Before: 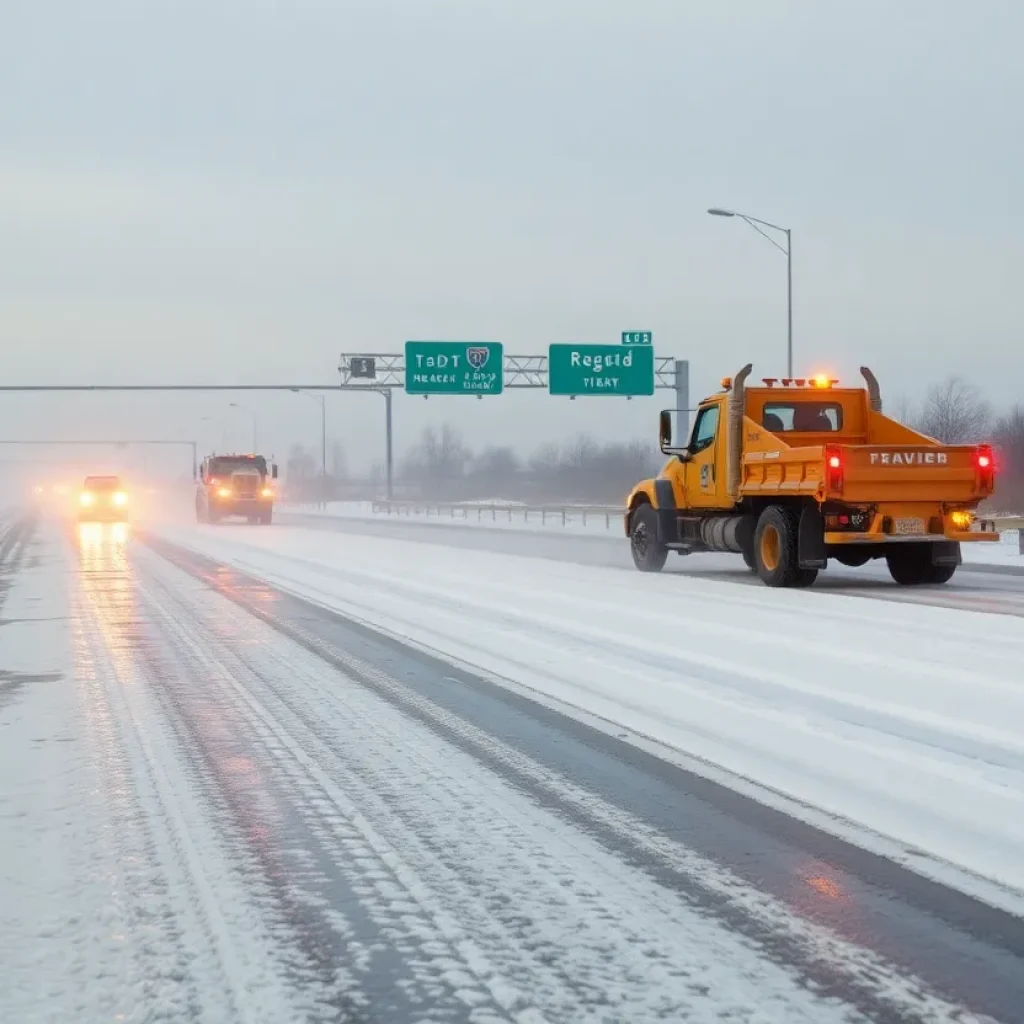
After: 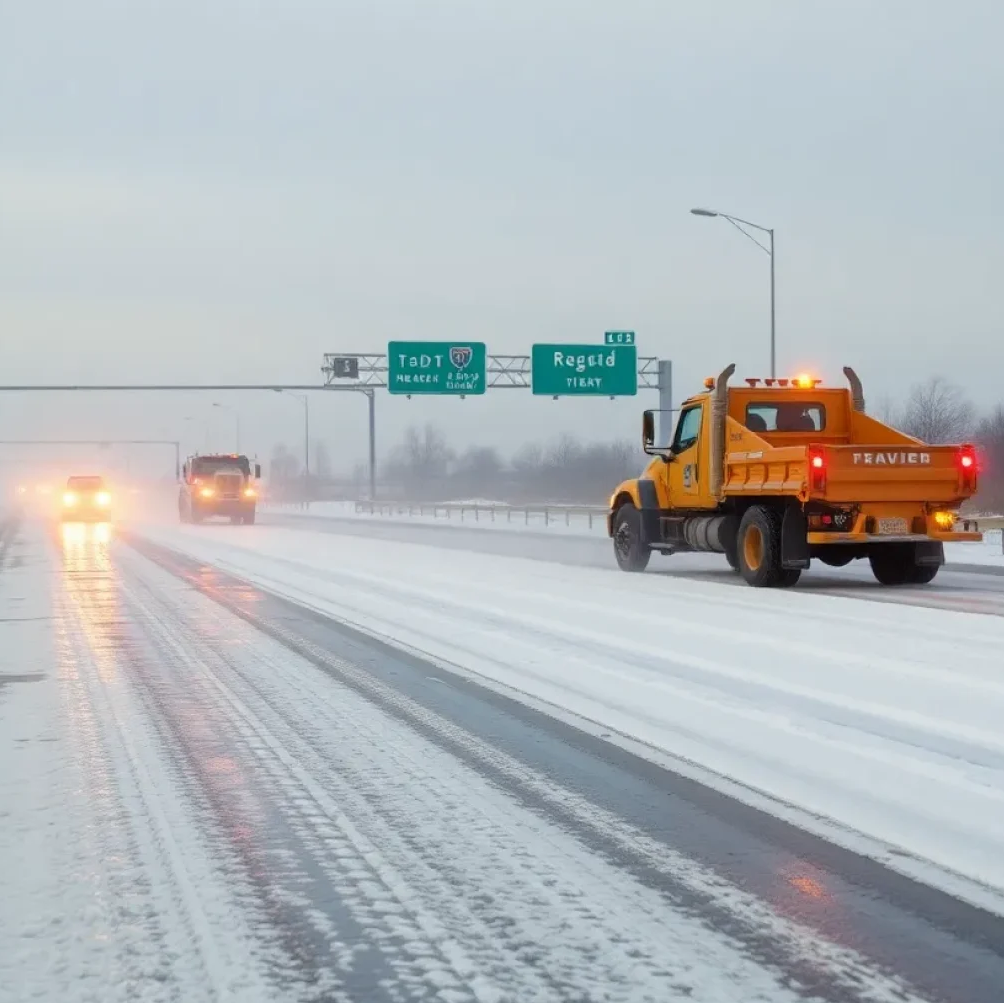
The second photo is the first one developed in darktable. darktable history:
crop: left 1.68%, right 0.27%, bottom 2.017%
